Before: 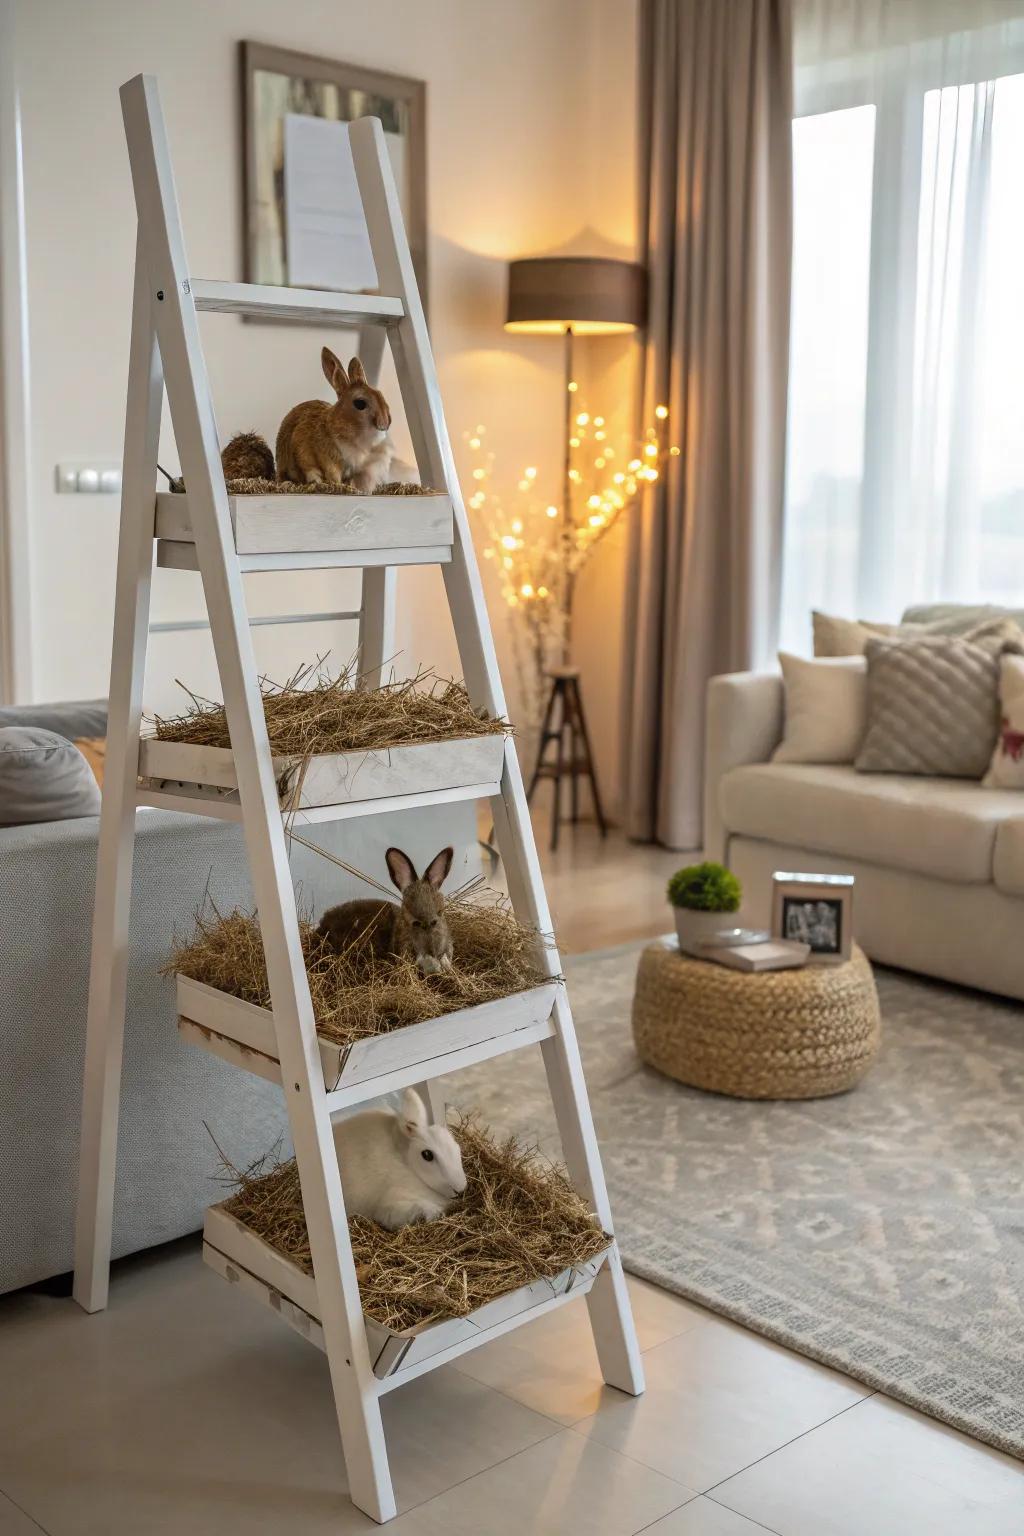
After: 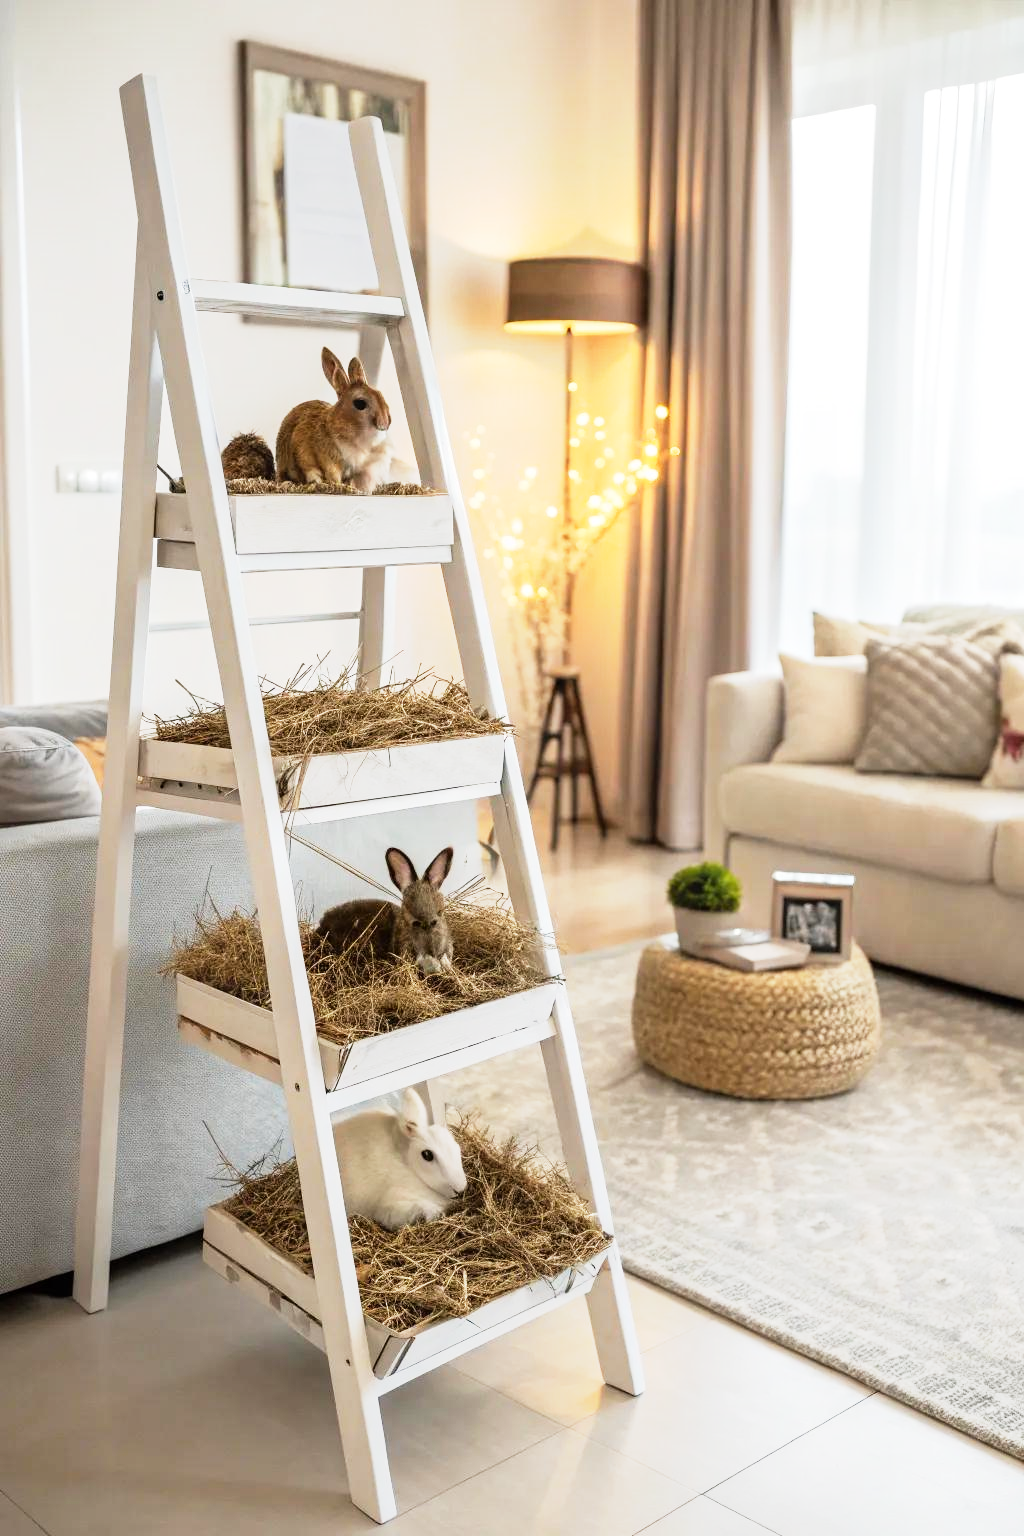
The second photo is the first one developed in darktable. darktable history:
tone equalizer: -8 EV -0.789 EV, -7 EV -0.681 EV, -6 EV -0.6 EV, -5 EV -0.405 EV, -3 EV 0.373 EV, -2 EV 0.6 EV, -1 EV 0.7 EV, +0 EV 0.736 EV
base curve: curves: ch0 [(0, 0) (0.088, 0.125) (0.176, 0.251) (0.354, 0.501) (0.613, 0.749) (1, 0.877)], preserve colors none
